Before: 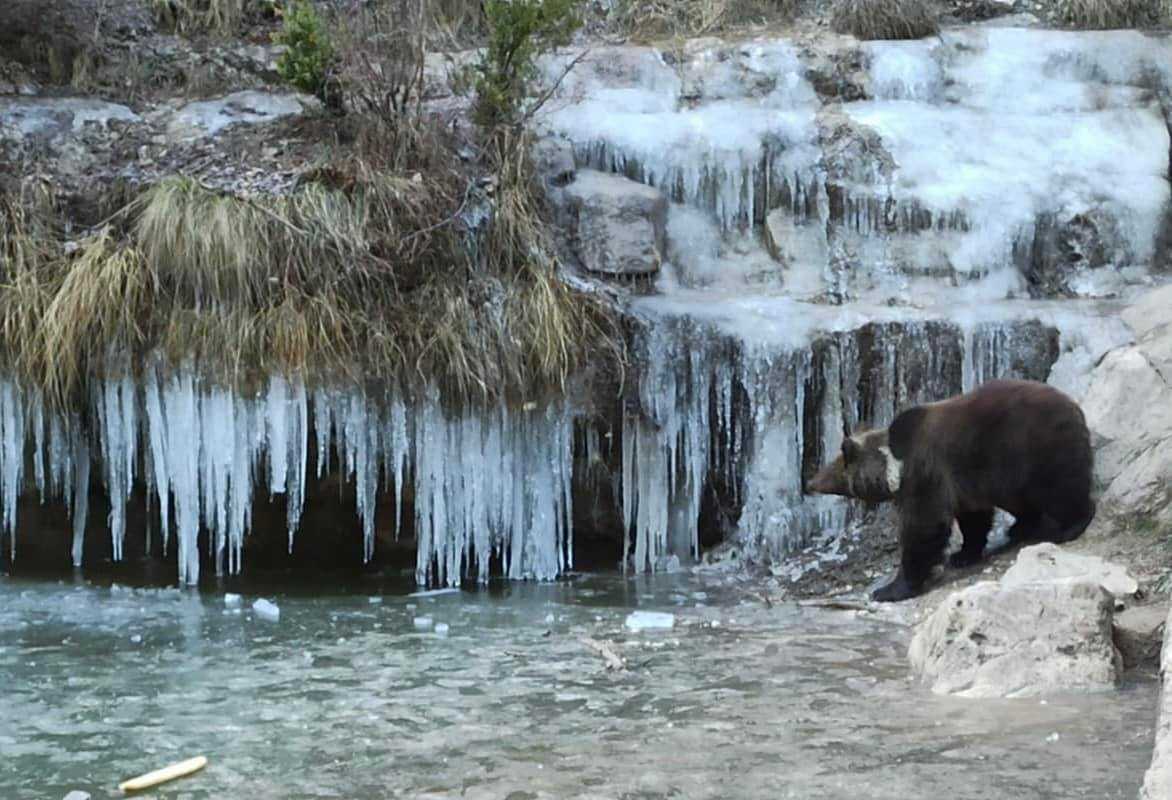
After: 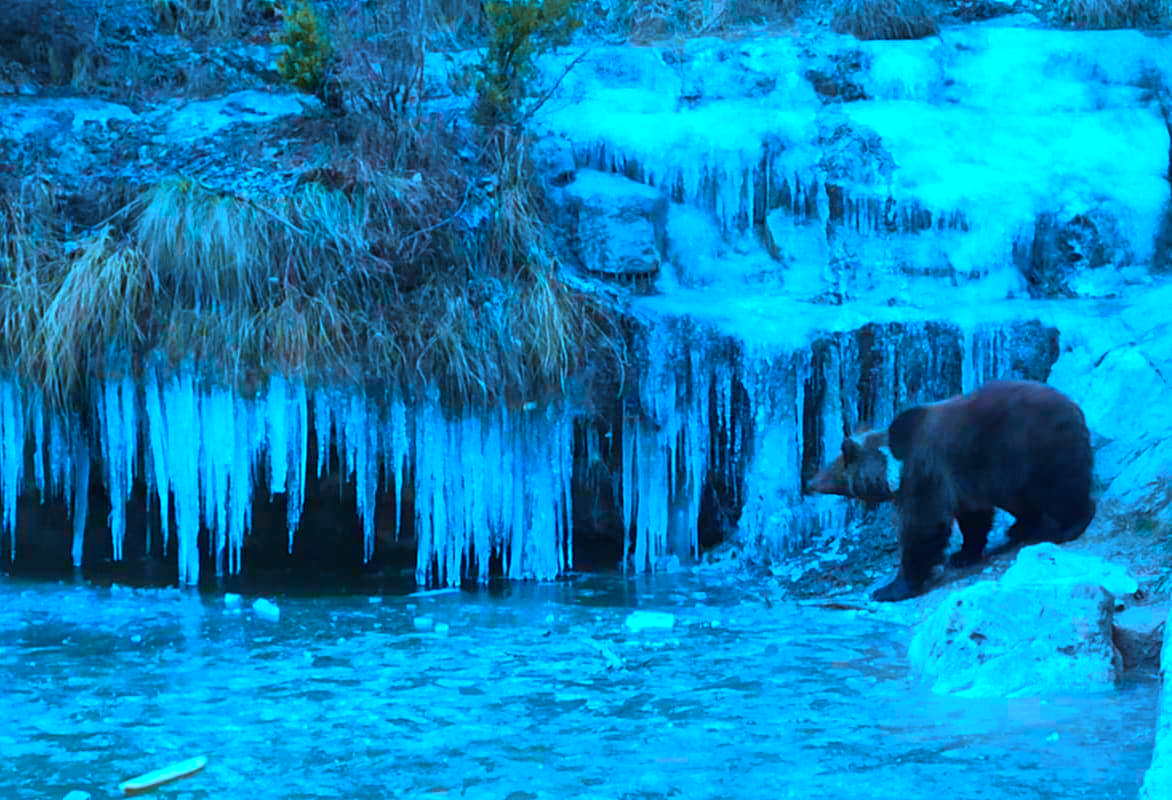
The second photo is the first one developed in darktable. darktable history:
color calibration: illuminant as shot in camera, x 0.462, y 0.419, temperature 2651.64 K
color zones: curves: ch2 [(0, 0.488) (0.143, 0.417) (0.286, 0.212) (0.429, 0.179) (0.571, 0.154) (0.714, 0.415) (0.857, 0.495) (1, 0.488)]
